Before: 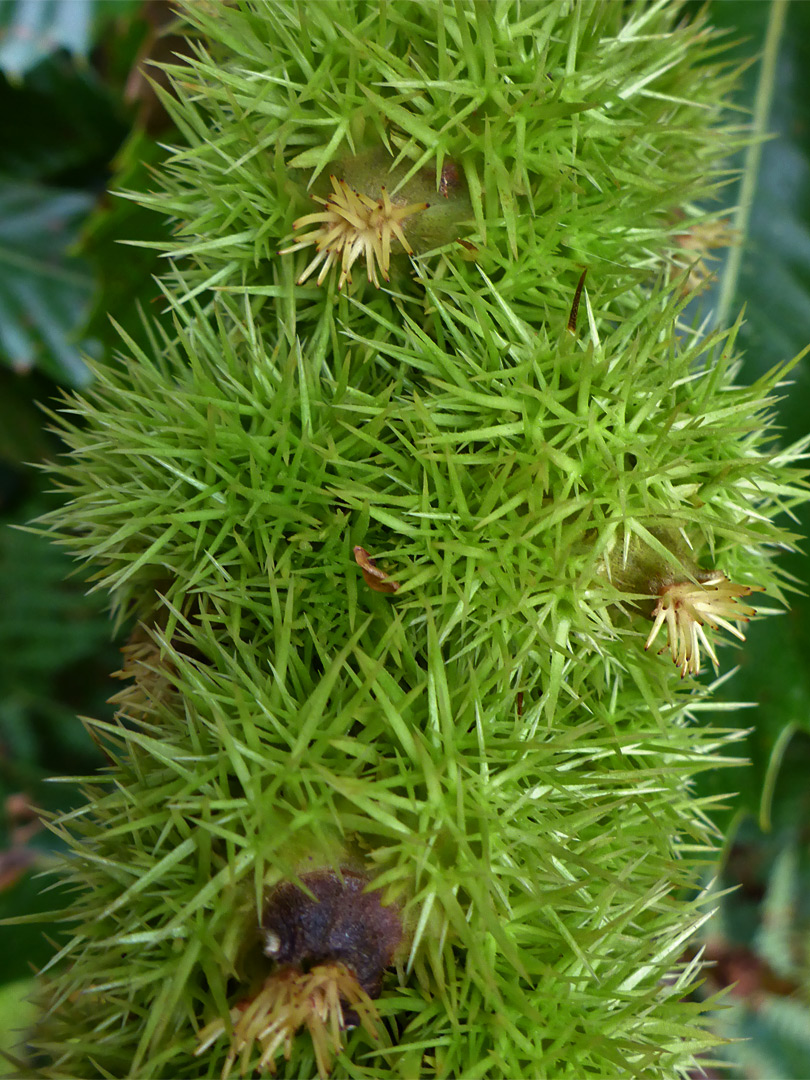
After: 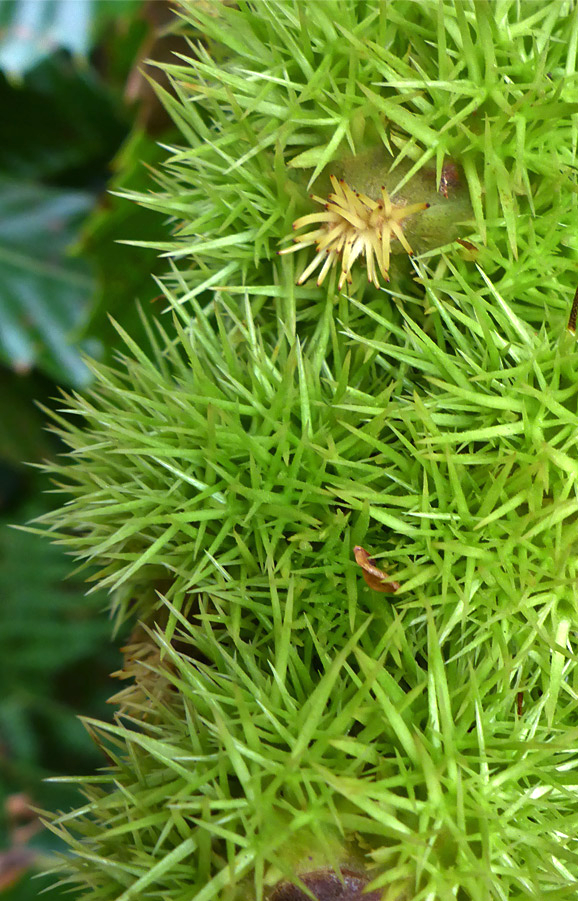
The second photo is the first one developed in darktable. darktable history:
exposure: black level correction 0, exposure 0.699 EV, compensate highlight preservation false
crop: right 28.52%, bottom 16.494%
